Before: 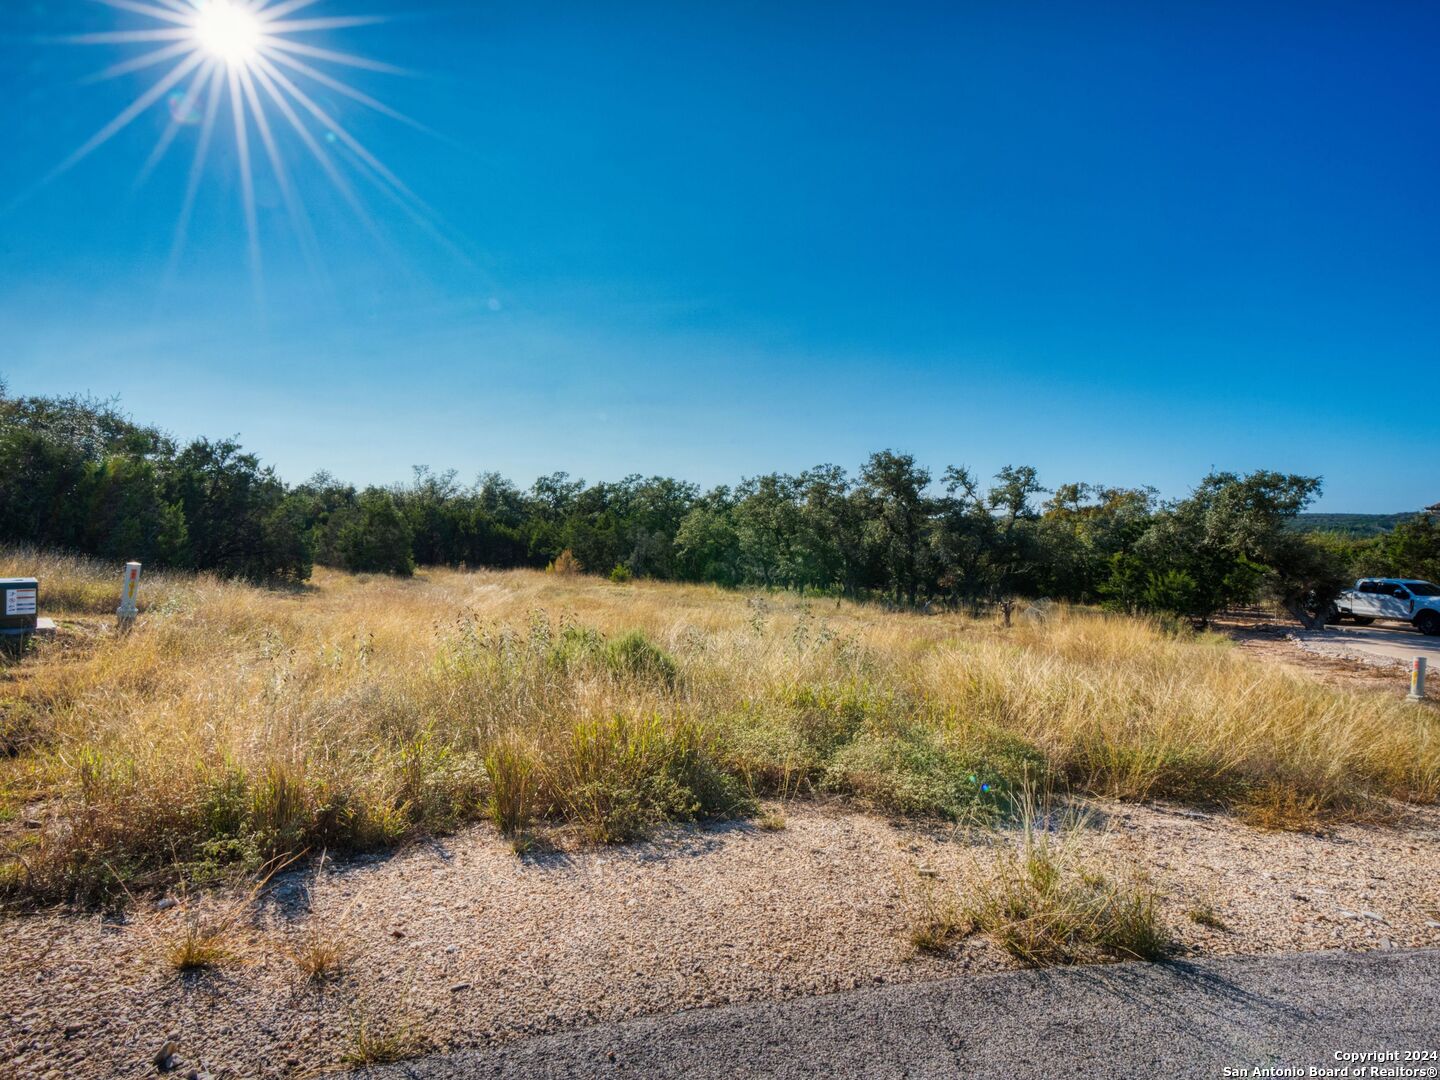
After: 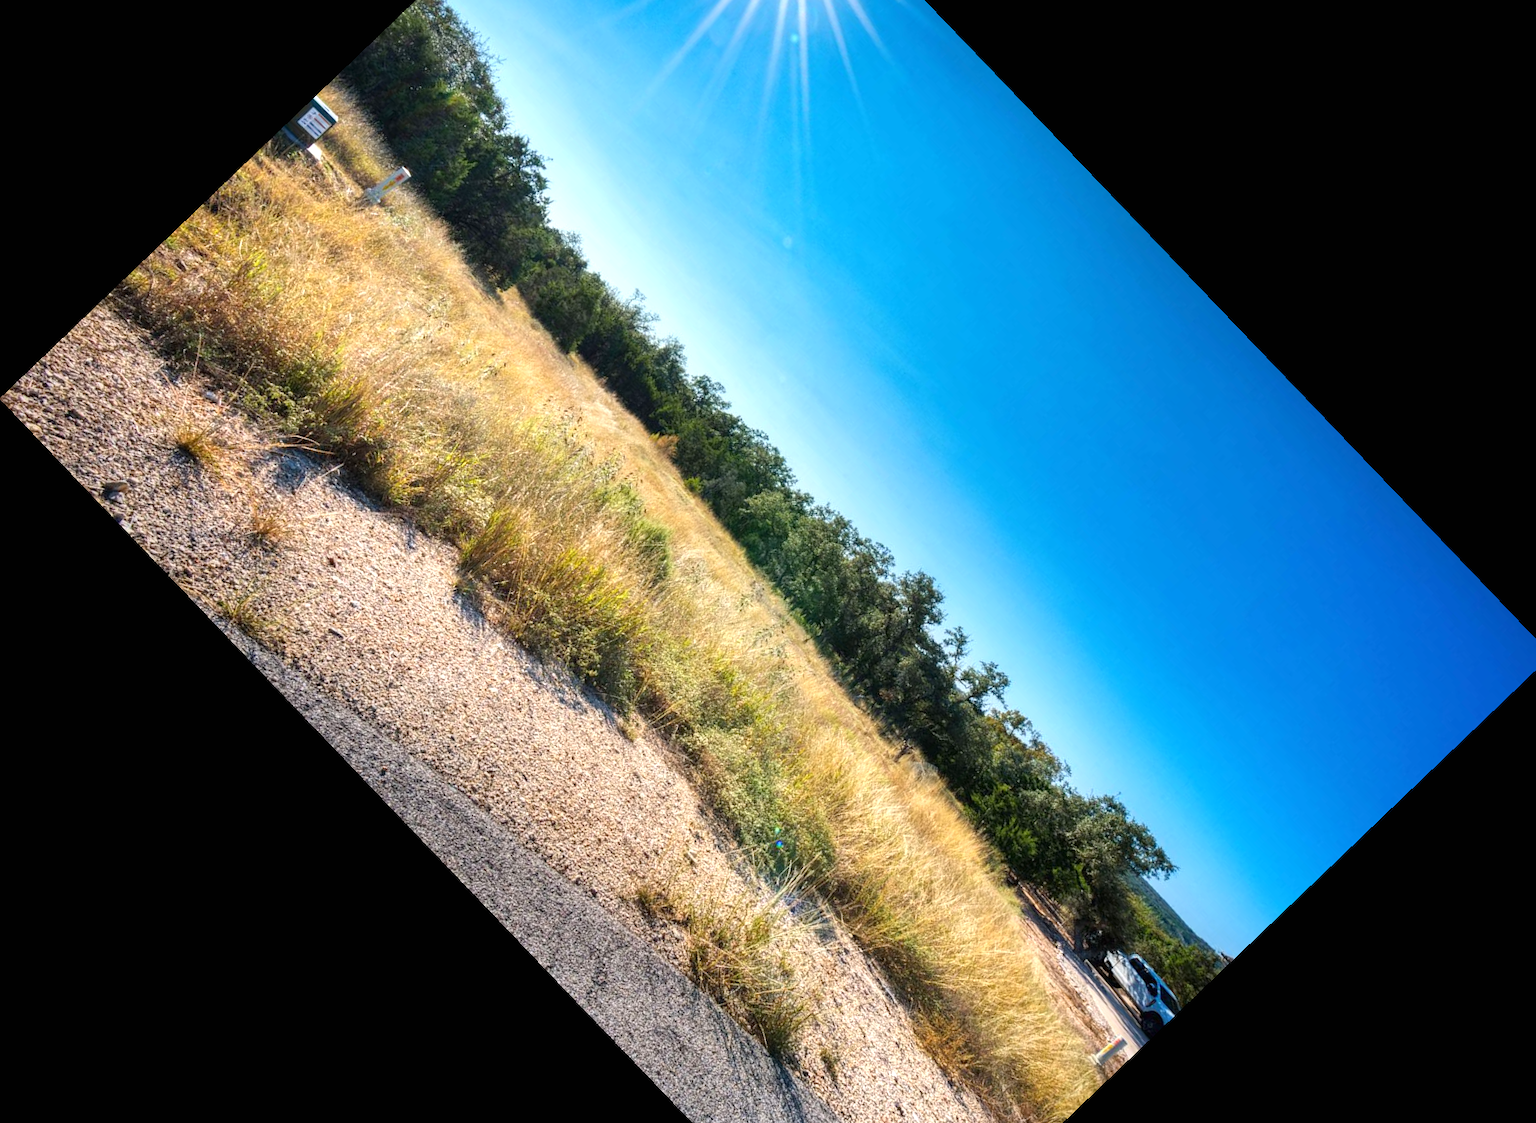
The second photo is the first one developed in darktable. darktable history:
crop and rotate: angle -46.26°, top 16.234%, right 0.912%, bottom 11.704%
exposure: black level correction 0, exposure 0.7 EV, compensate exposure bias true, compensate highlight preservation false
